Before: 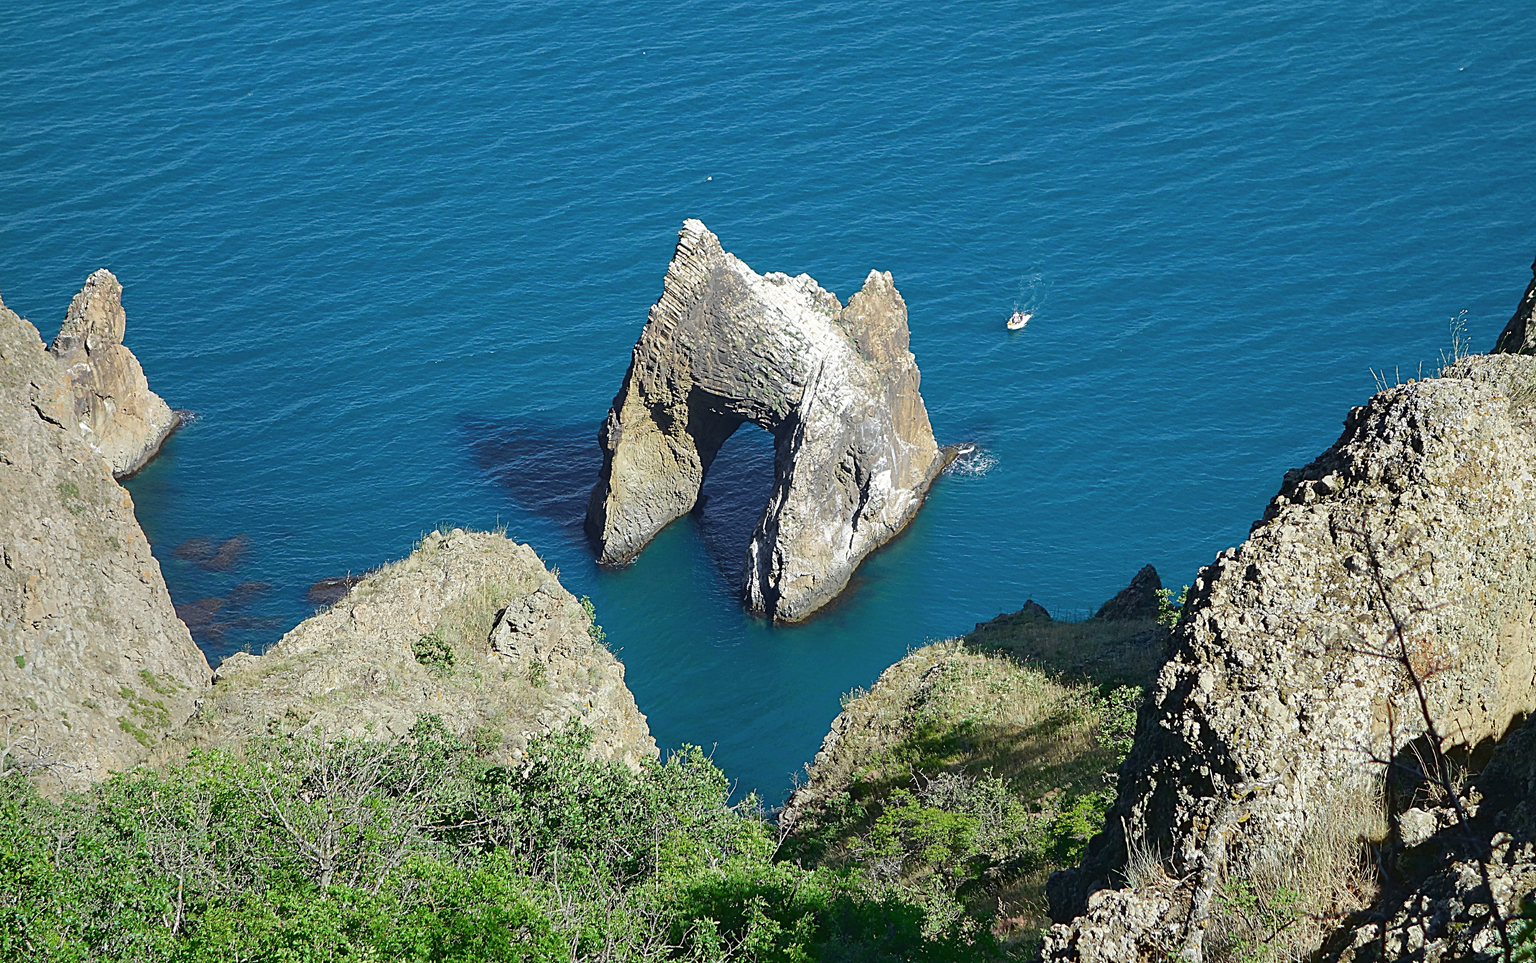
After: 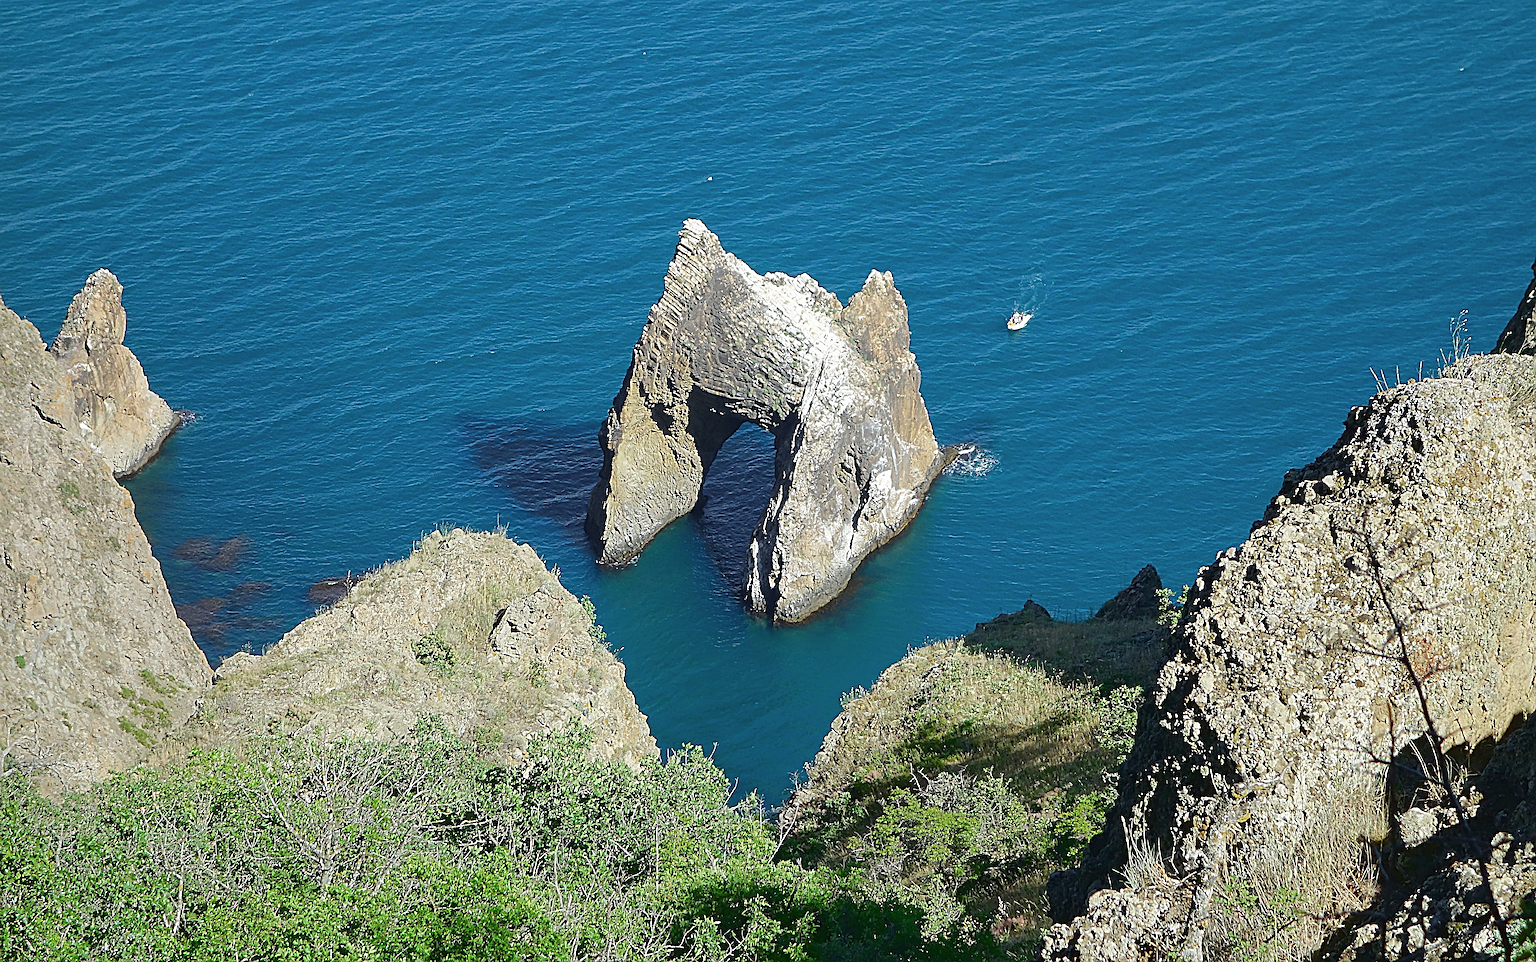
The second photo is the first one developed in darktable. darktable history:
sharpen: radius 2.536, amount 0.622
